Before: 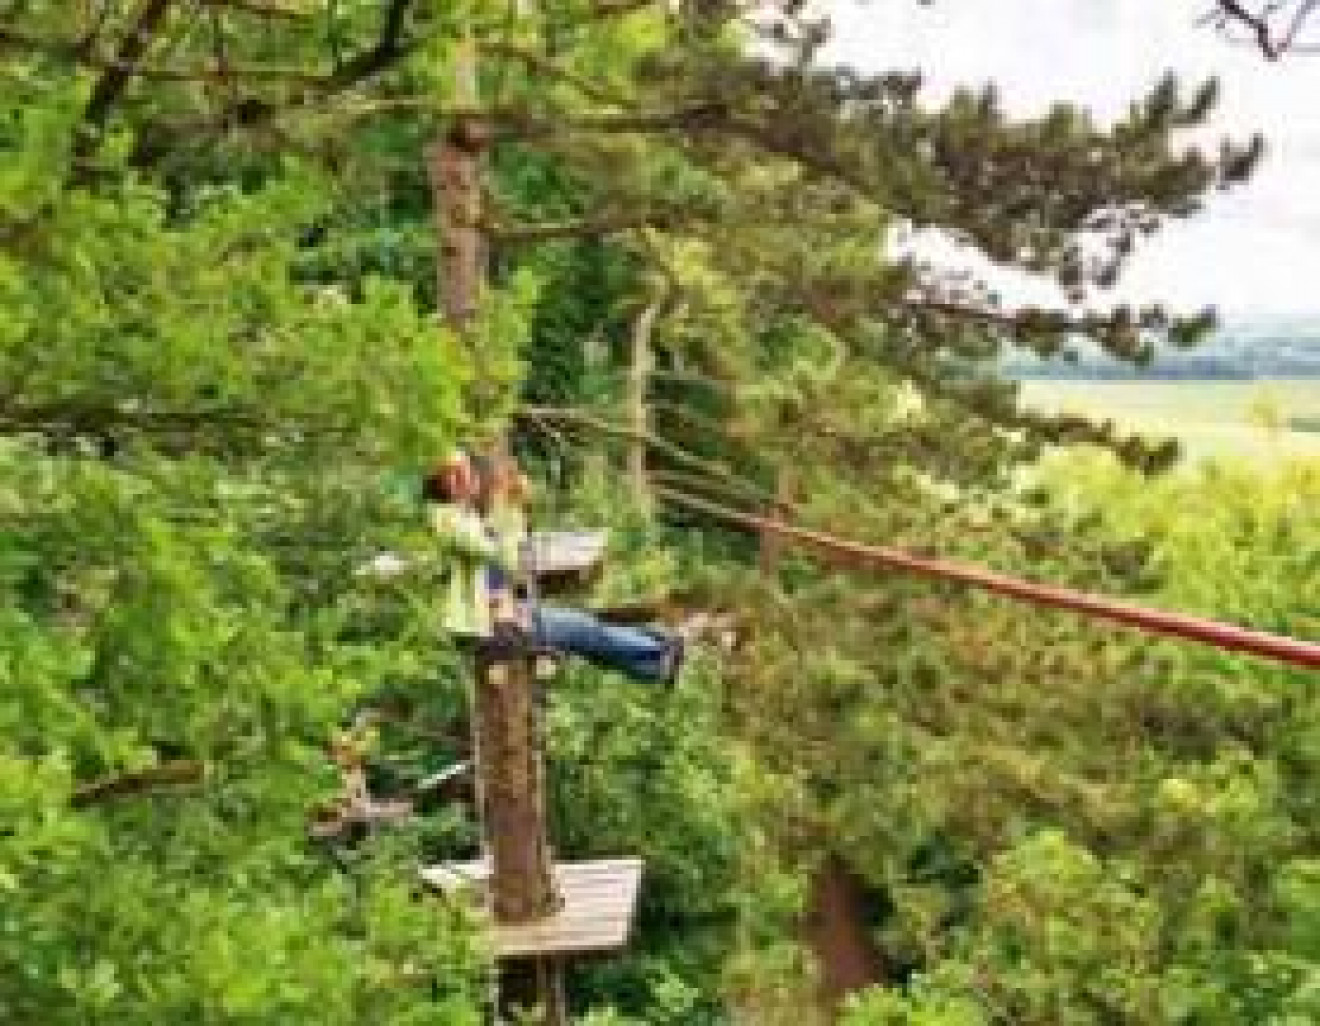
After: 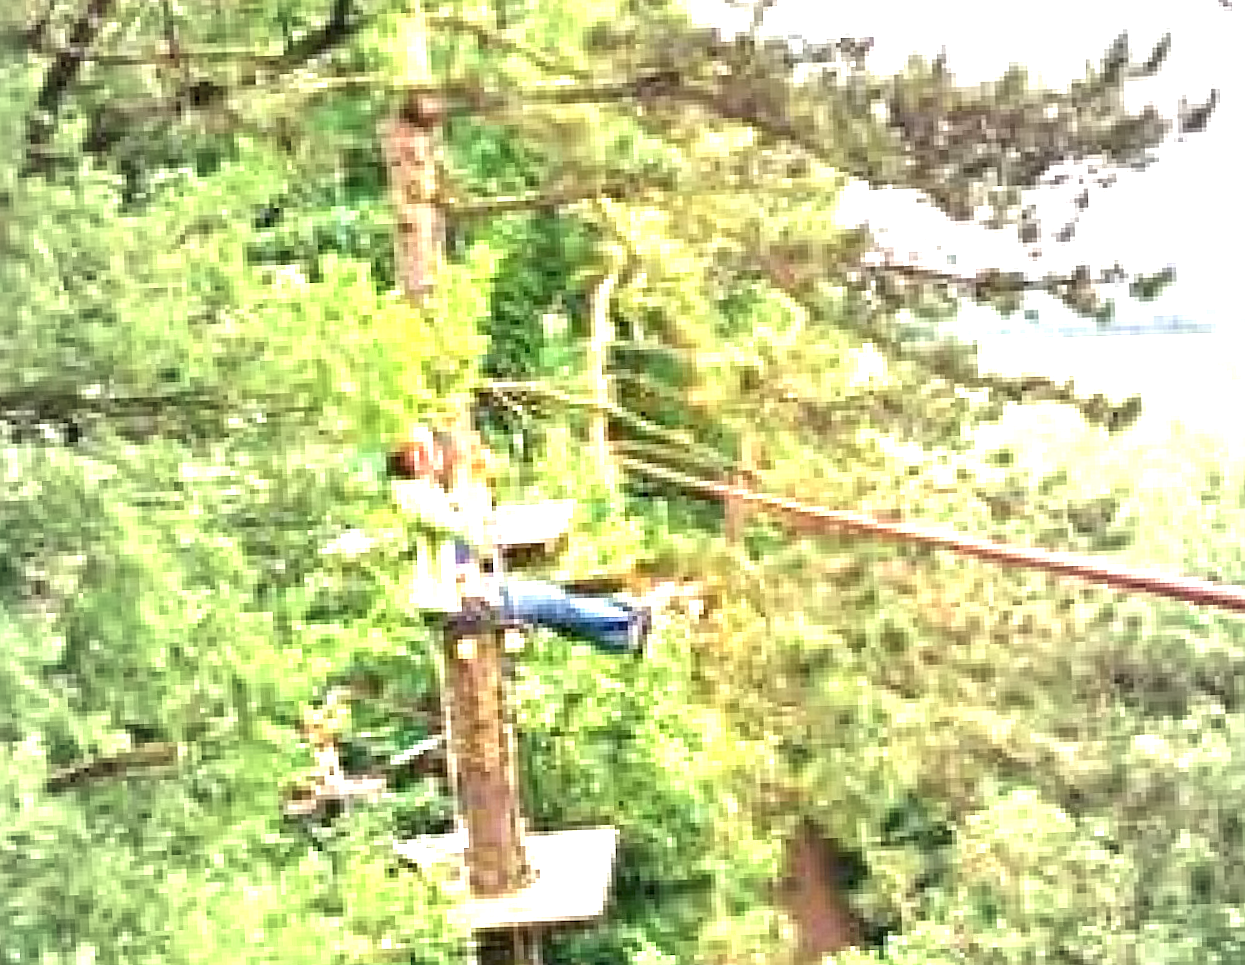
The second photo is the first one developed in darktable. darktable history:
vignetting: fall-off start 18.21%, fall-off radius 137.95%, brightness -0.207, center (-0.078, 0.066), width/height ratio 0.62, shape 0.59
sharpen: on, module defaults
rotate and perspective: rotation -2.12°, lens shift (vertical) 0.009, lens shift (horizontal) -0.008, automatic cropping original format, crop left 0.036, crop right 0.964, crop top 0.05, crop bottom 0.959
crop and rotate: angle -0.5°
exposure: exposure 2 EV, compensate exposure bias true, compensate highlight preservation false
